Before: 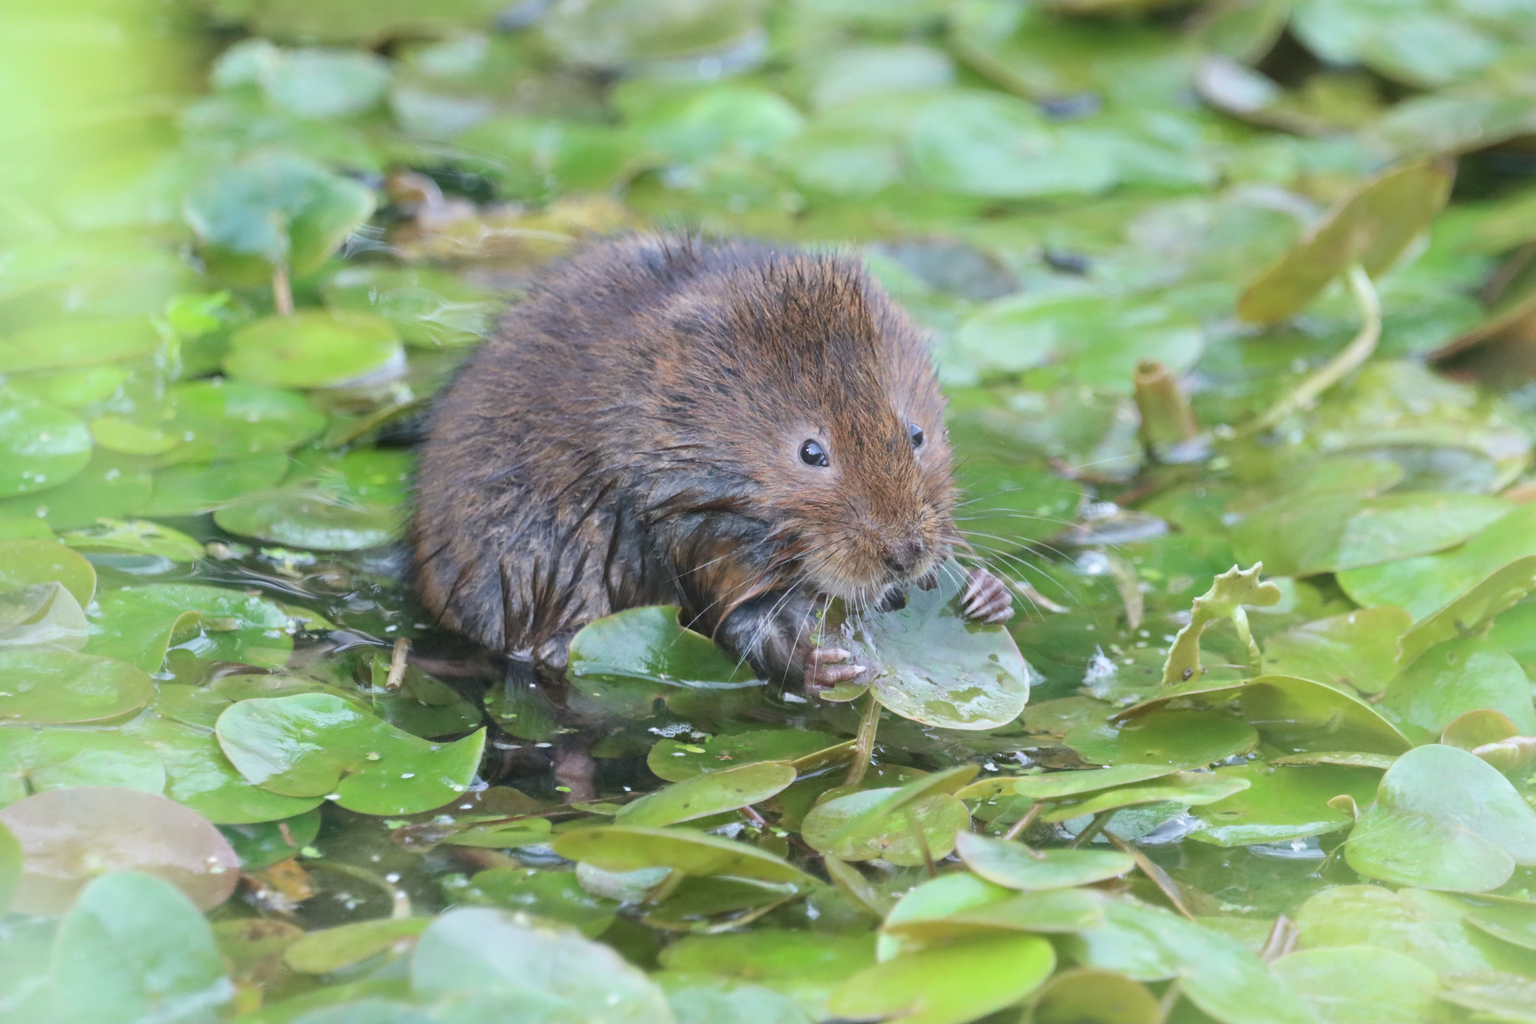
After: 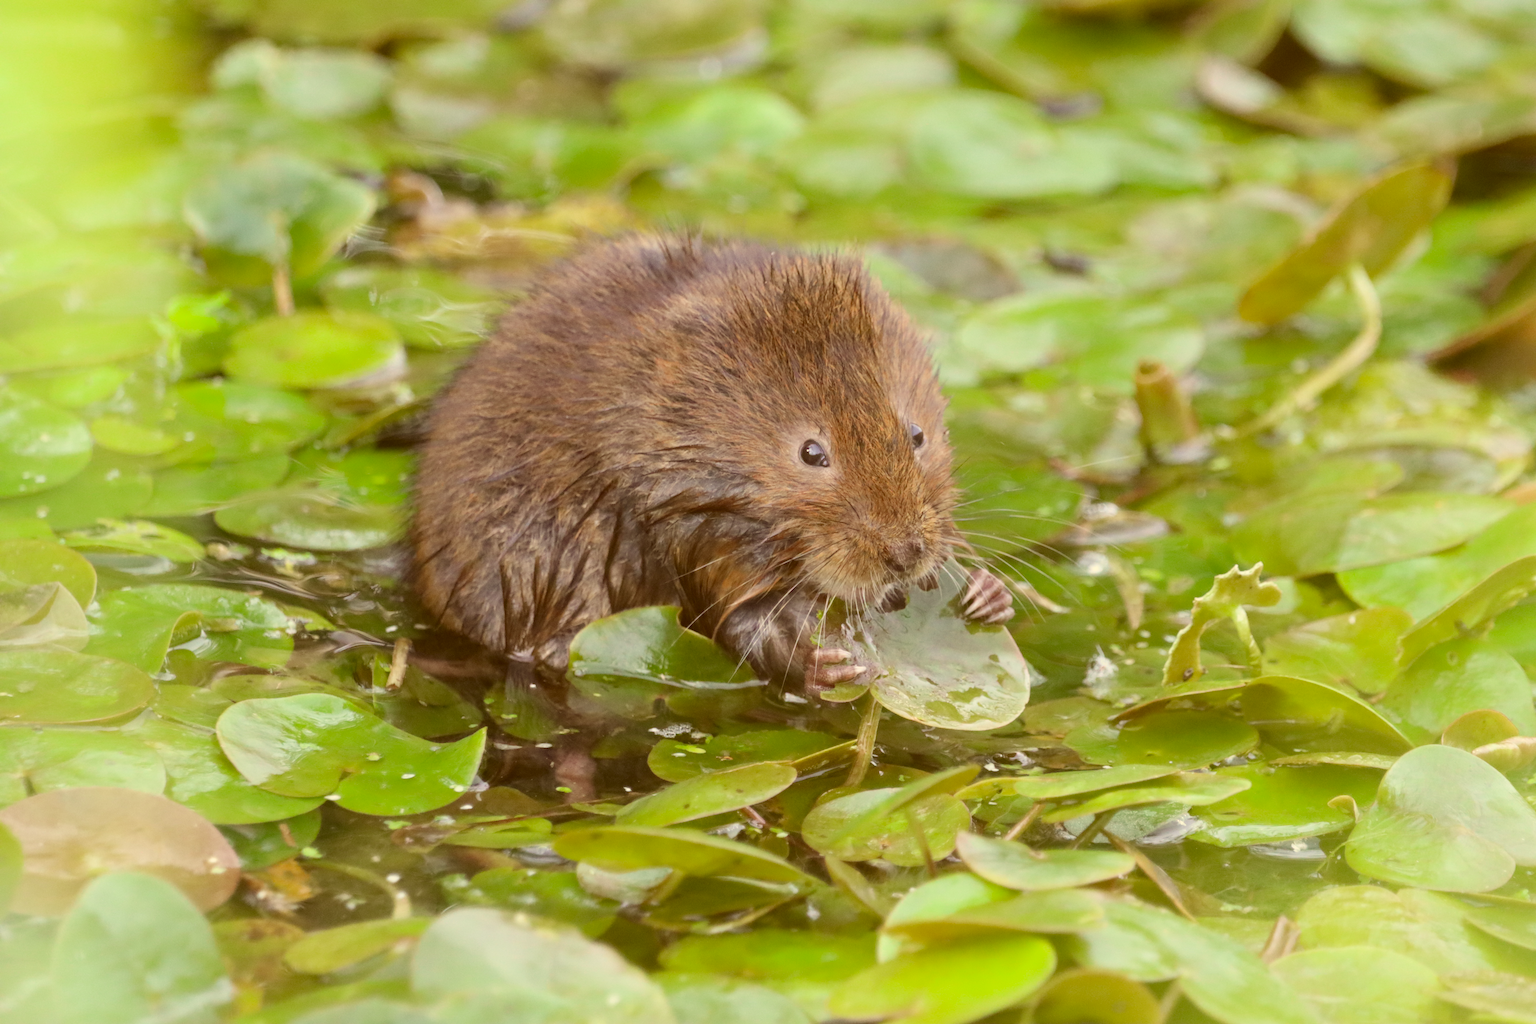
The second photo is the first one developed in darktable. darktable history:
color correction: highlights a* 1.13, highlights b* 23.67, shadows a* 15.71, shadows b* 24.84
